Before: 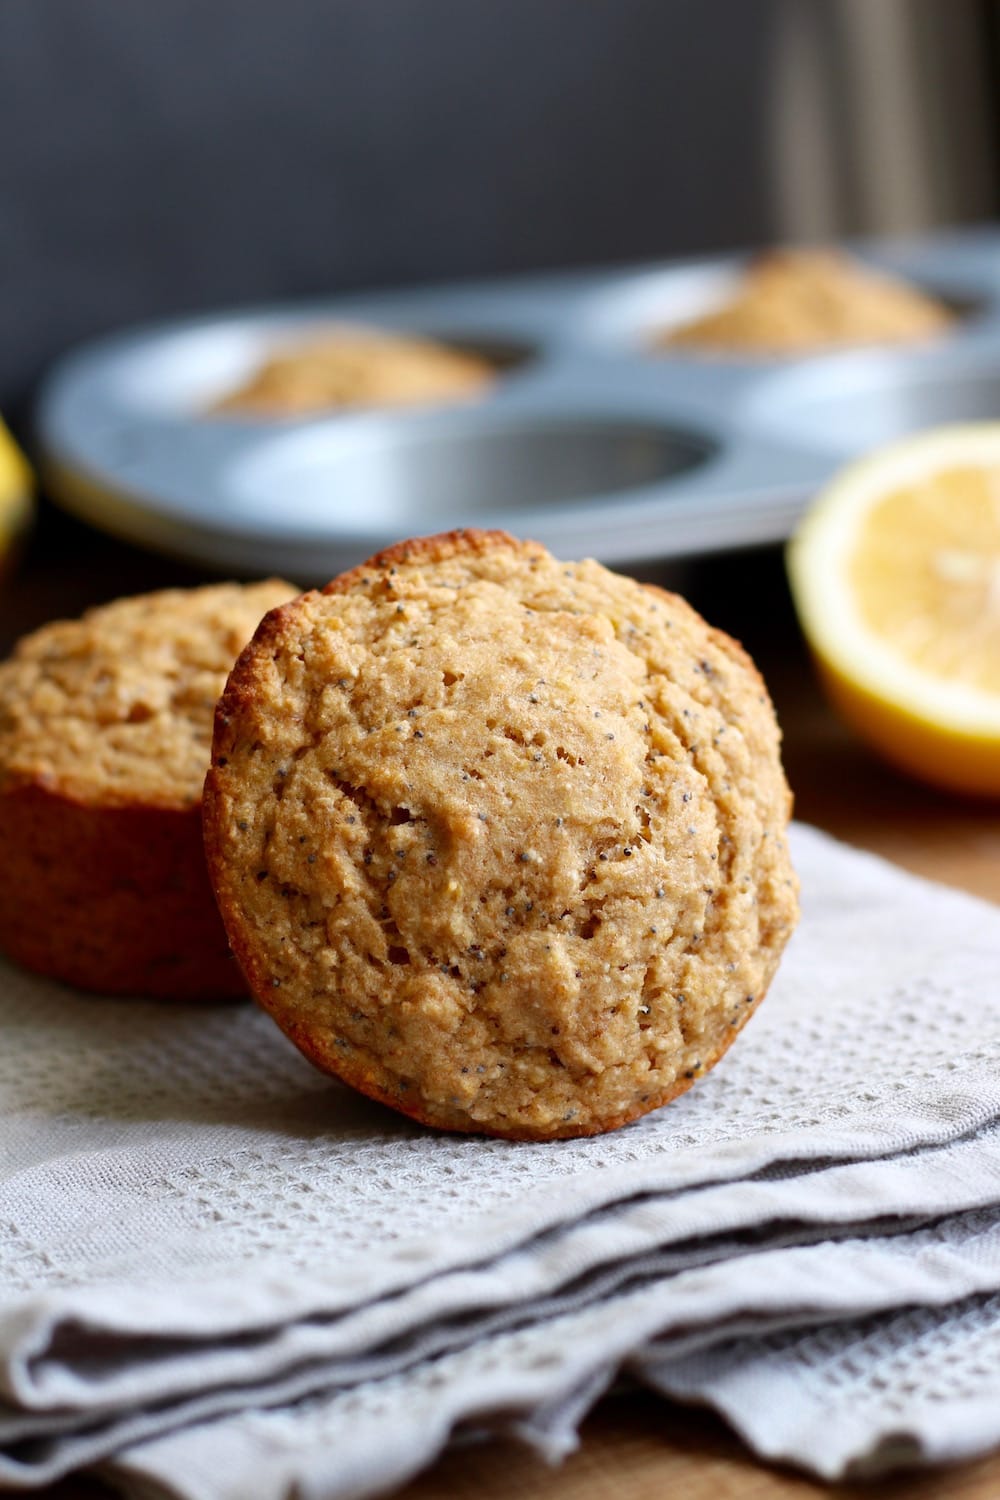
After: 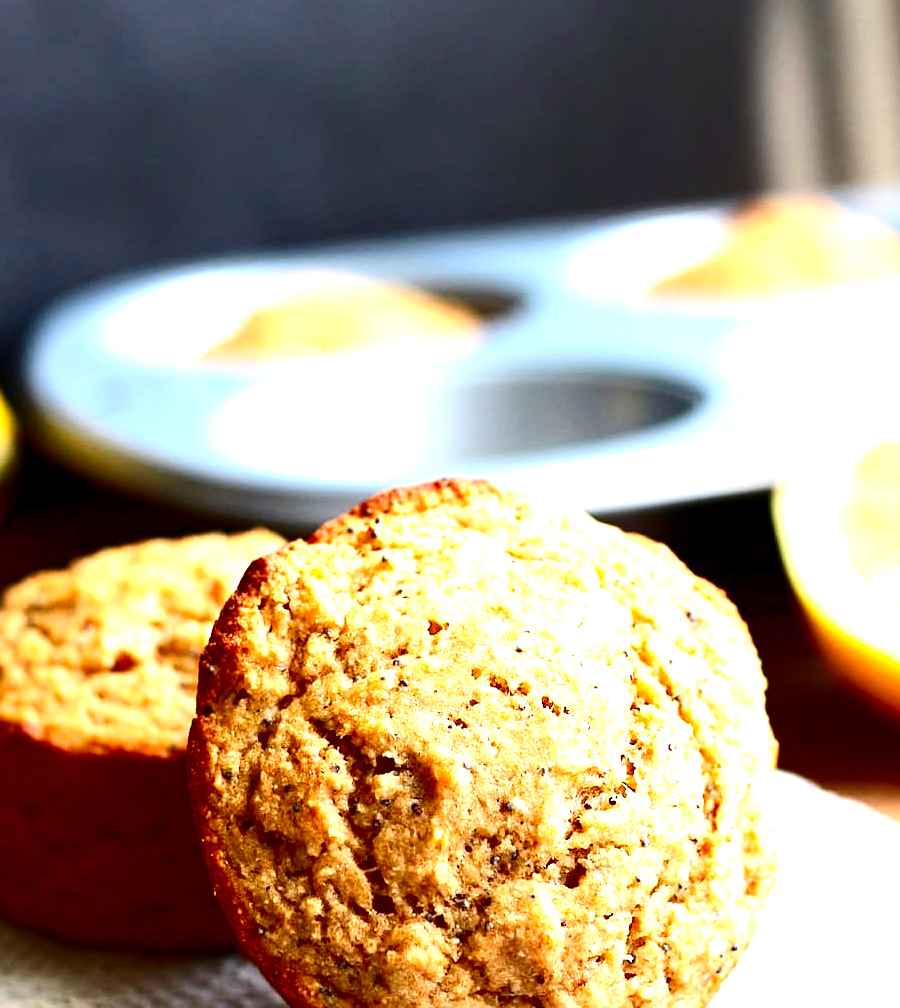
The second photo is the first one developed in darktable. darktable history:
contrast brightness saturation: contrast 0.24, brightness -0.24, saturation 0.14
exposure: black level correction 0.001, exposure 1.646 EV, compensate exposure bias true, compensate highlight preservation false
sharpen: on, module defaults
crop: left 1.509%, top 3.452%, right 7.696%, bottom 28.452%
